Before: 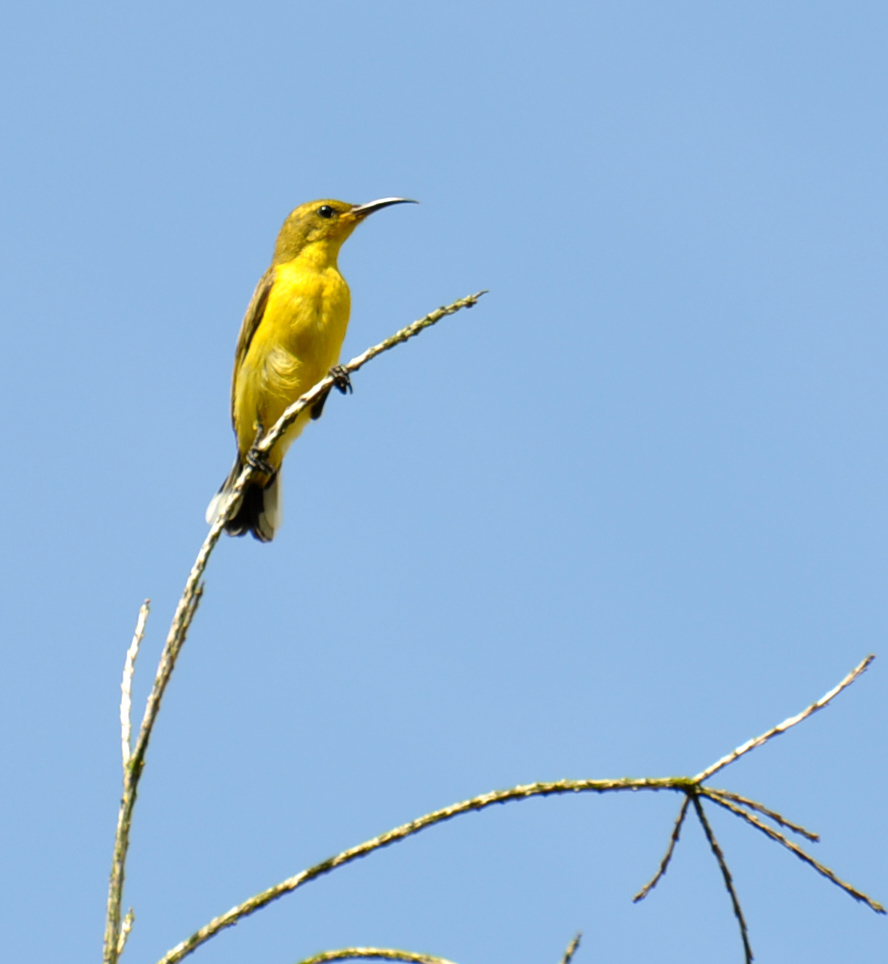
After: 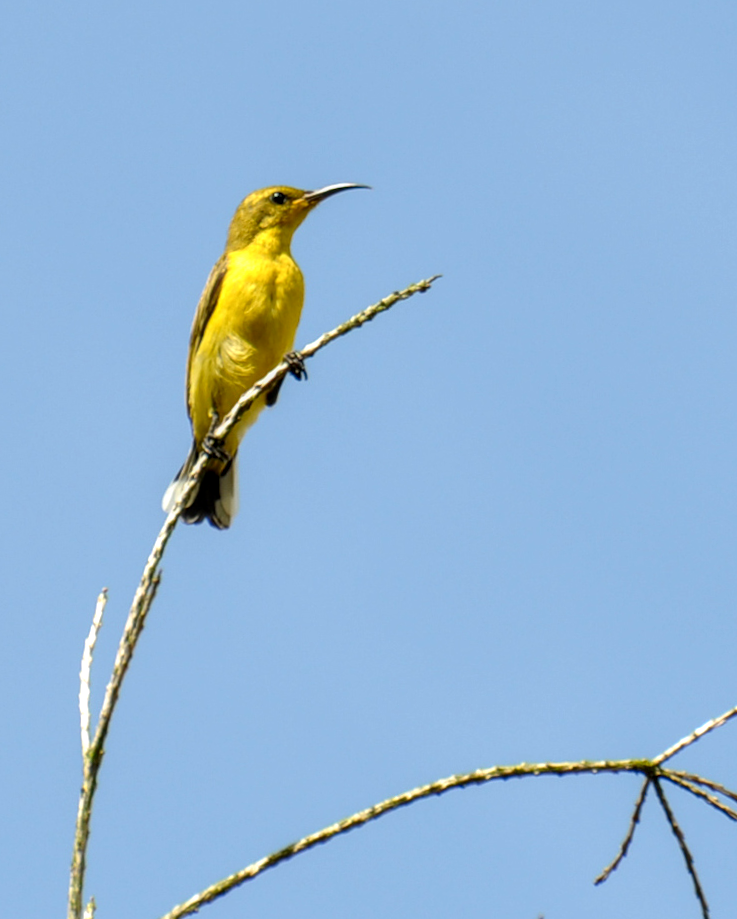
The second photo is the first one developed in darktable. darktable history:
local contrast: detail 130%
crop and rotate: angle 0.729°, left 4.381%, top 0.963%, right 11.43%, bottom 2.371%
